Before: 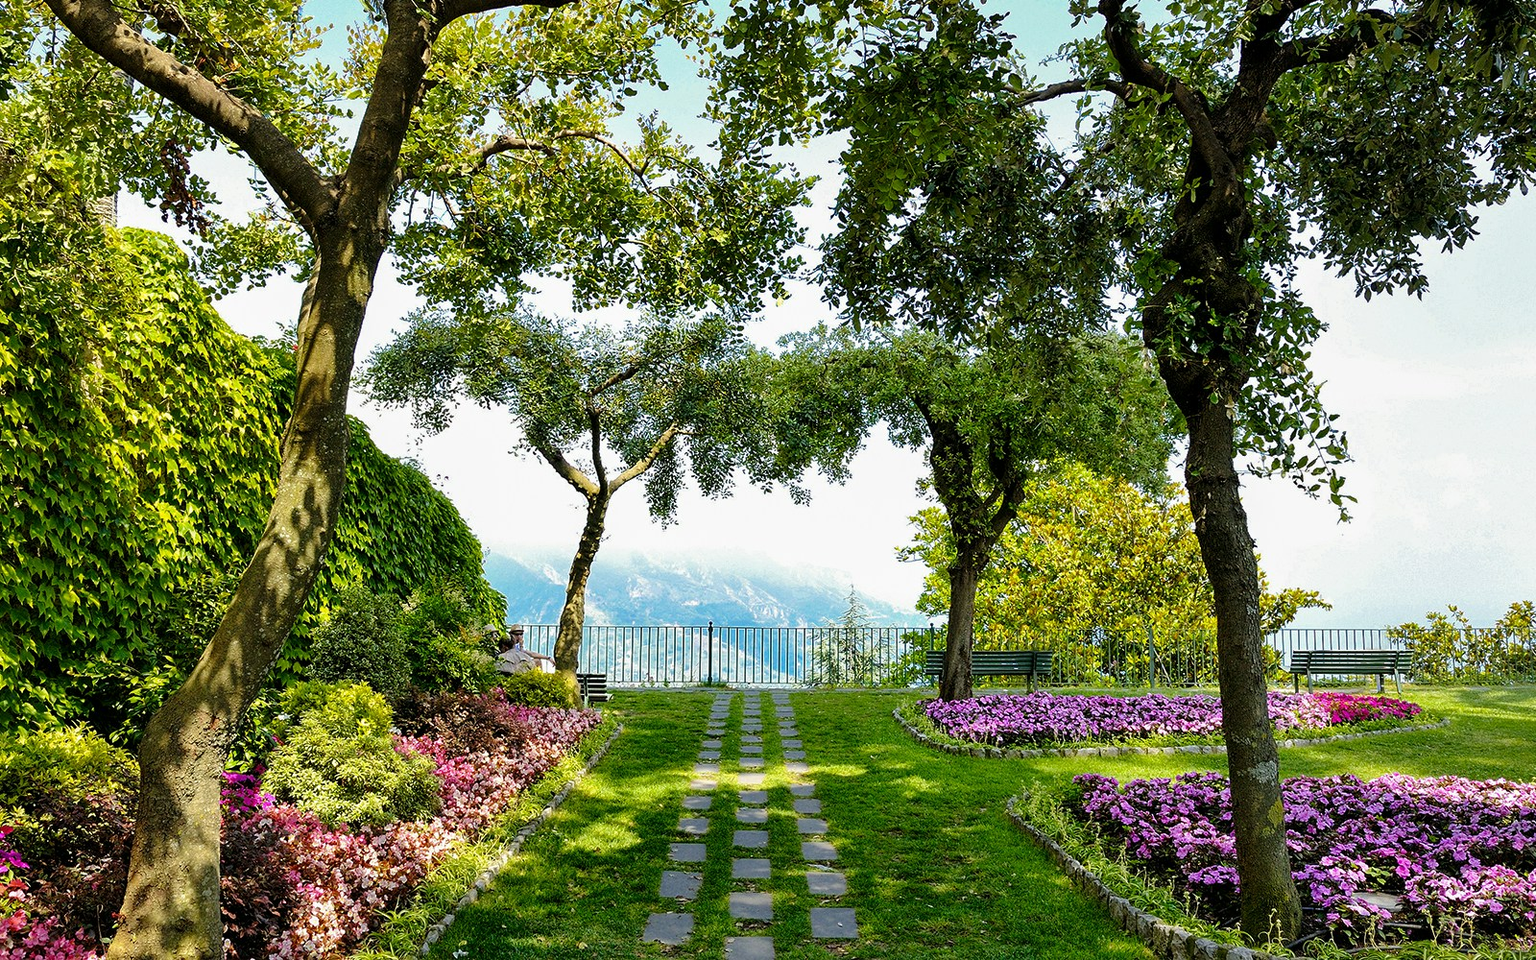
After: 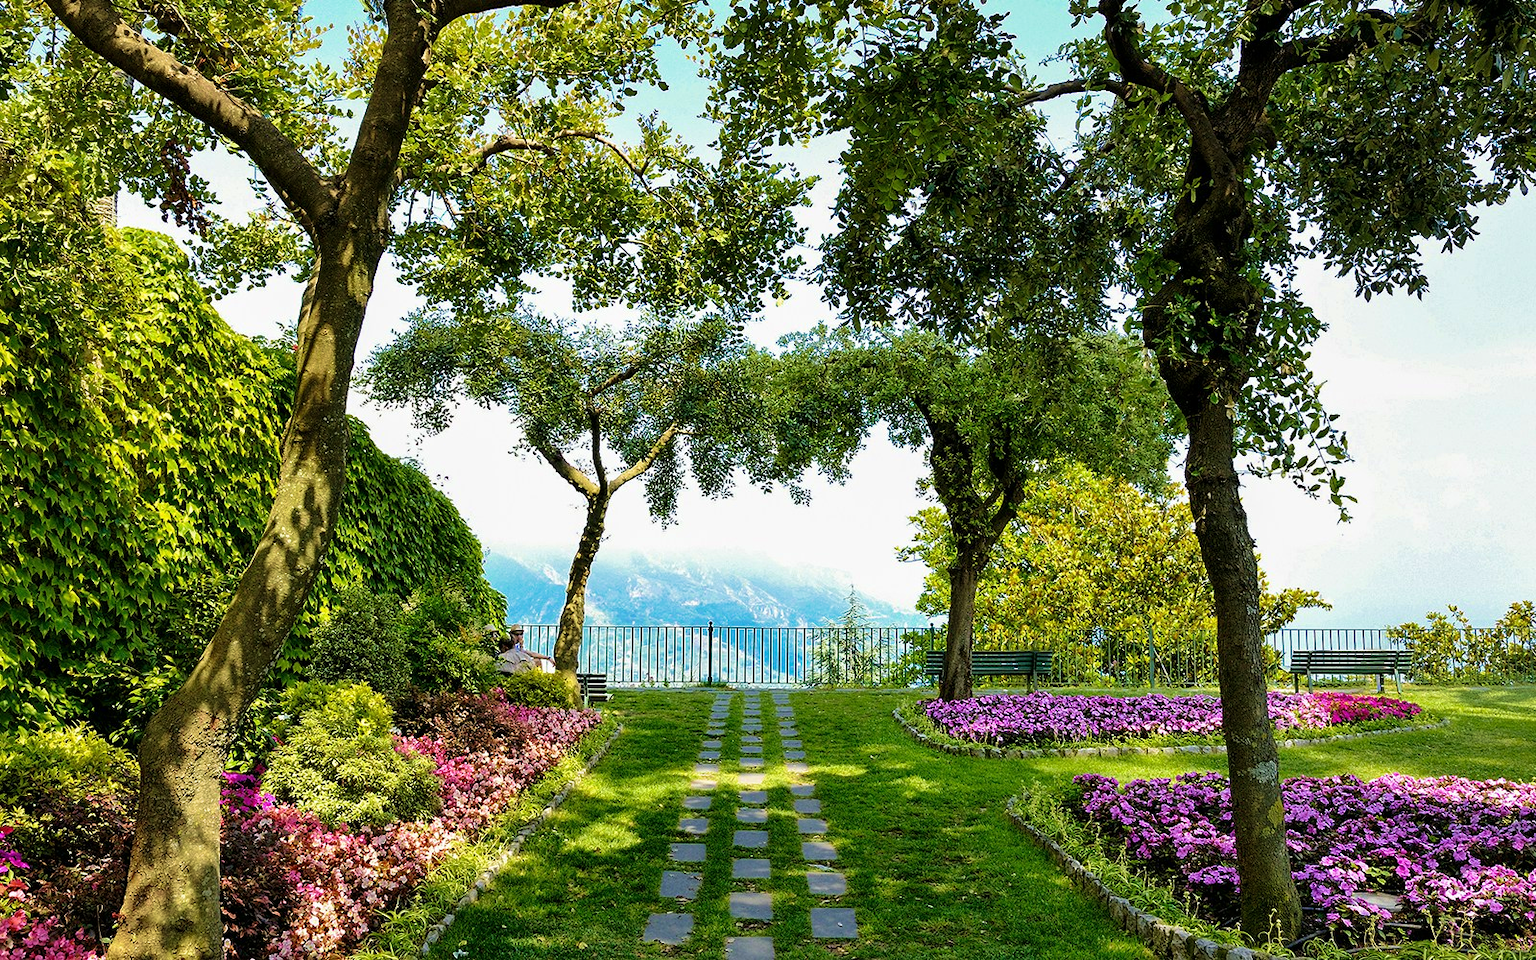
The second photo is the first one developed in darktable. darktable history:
velvia: strength 44.6%
